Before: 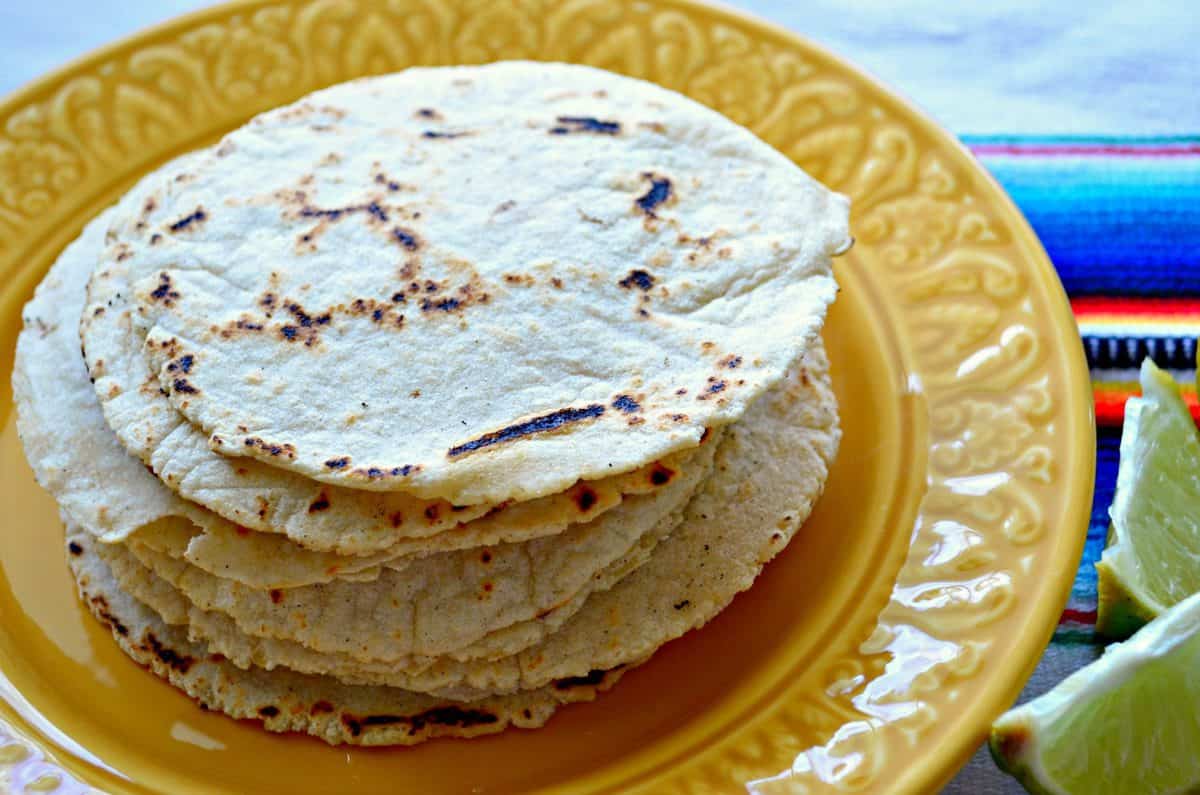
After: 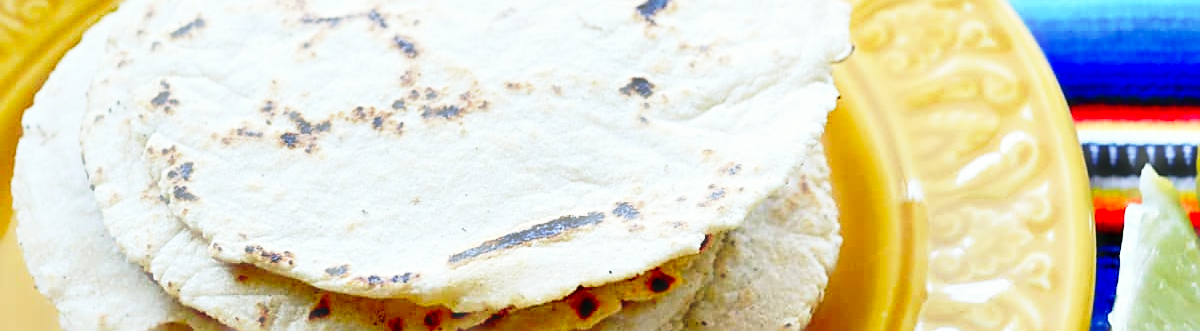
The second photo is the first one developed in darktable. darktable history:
sharpen: on, module defaults
haze removal: strength -0.89, distance 0.232, compatibility mode true, adaptive false
crop and rotate: top 24.4%, bottom 33.879%
contrast brightness saturation: contrast 0.067, brightness -0.134, saturation 0.047
color balance rgb: perceptual saturation grading › global saturation 19.829%, global vibrance 20%
base curve: curves: ch0 [(0, 0) (0.028, 0.03) (0.121, 0.232) (0.46, 0.748) (0.859, 0.968) (1, 1)], preserve colors none
